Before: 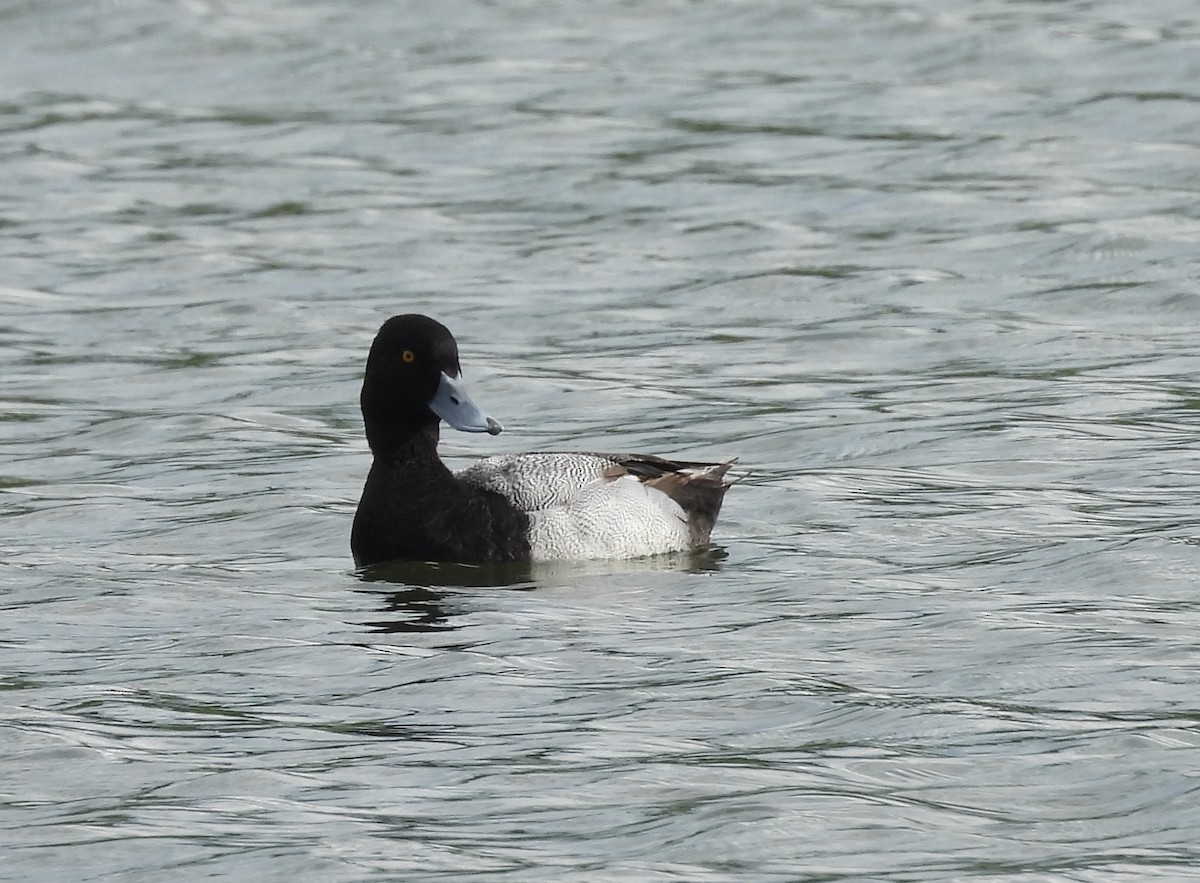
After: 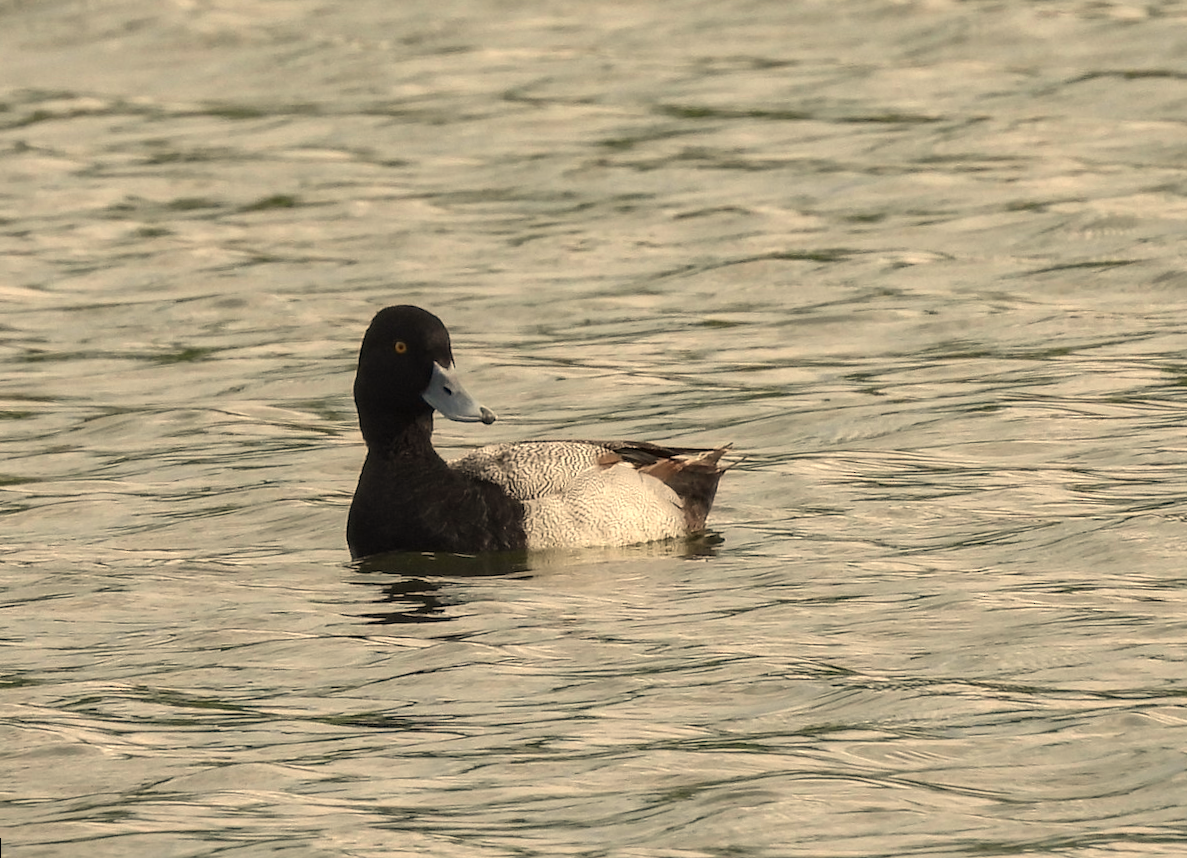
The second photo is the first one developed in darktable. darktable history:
rotate and perspective: rotation -1°, crop left 0.011, crop right 0.989, crop top 0.025, crop bottom 0.975
local contrast: on, module defaults
white balance: red 1.123, blue 0.83
